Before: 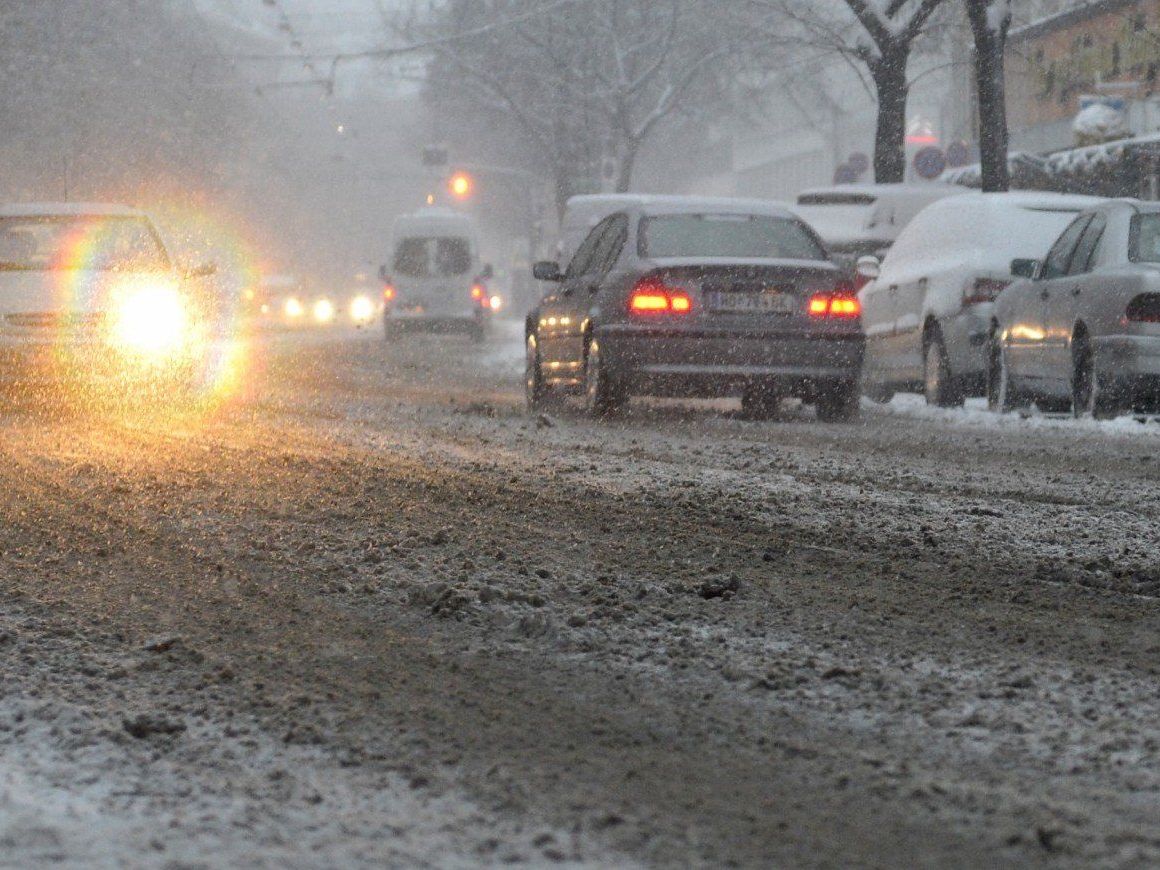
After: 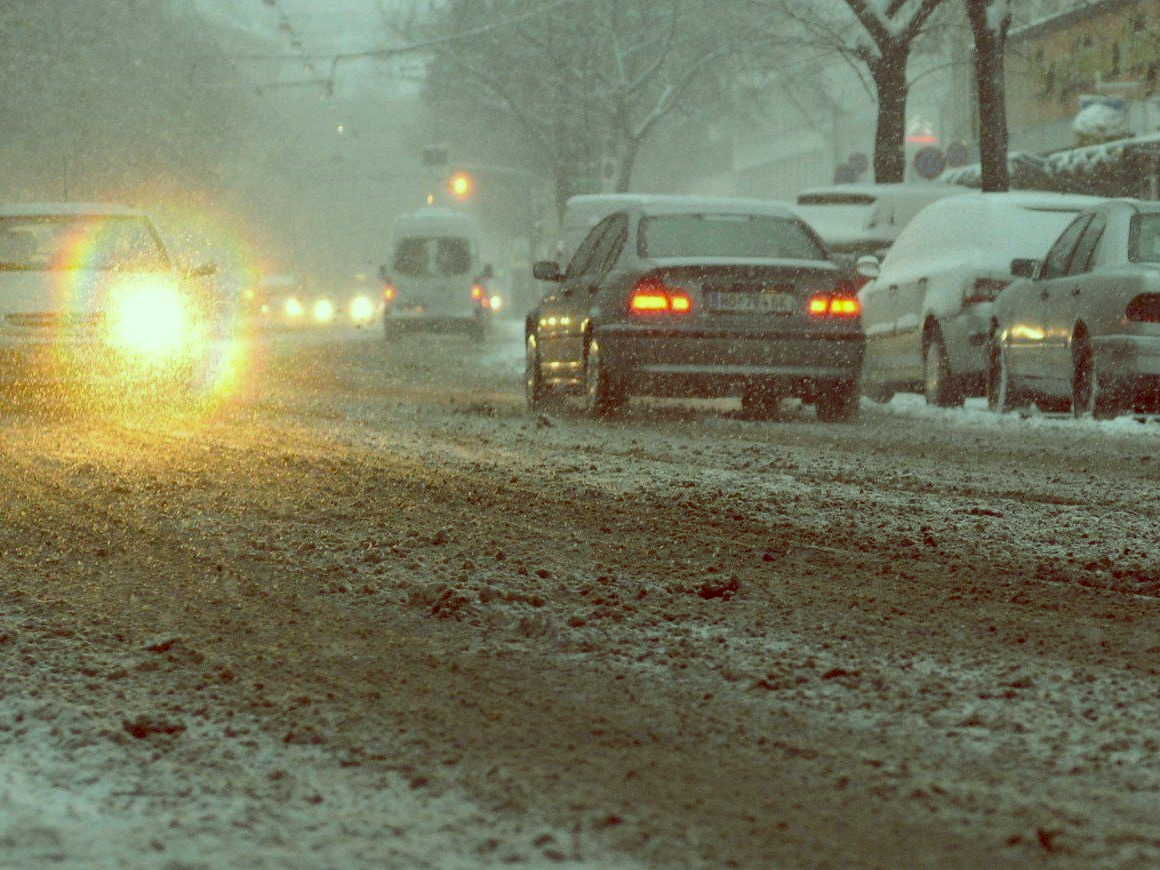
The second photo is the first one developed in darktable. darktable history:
color balance: lift [1, 1.015, 0.987, 0.985], gamma [1, 0.959, 1.042, 0.958], gain [0.927, 0.938, 1.072, 0.928], contrast 1.5%
